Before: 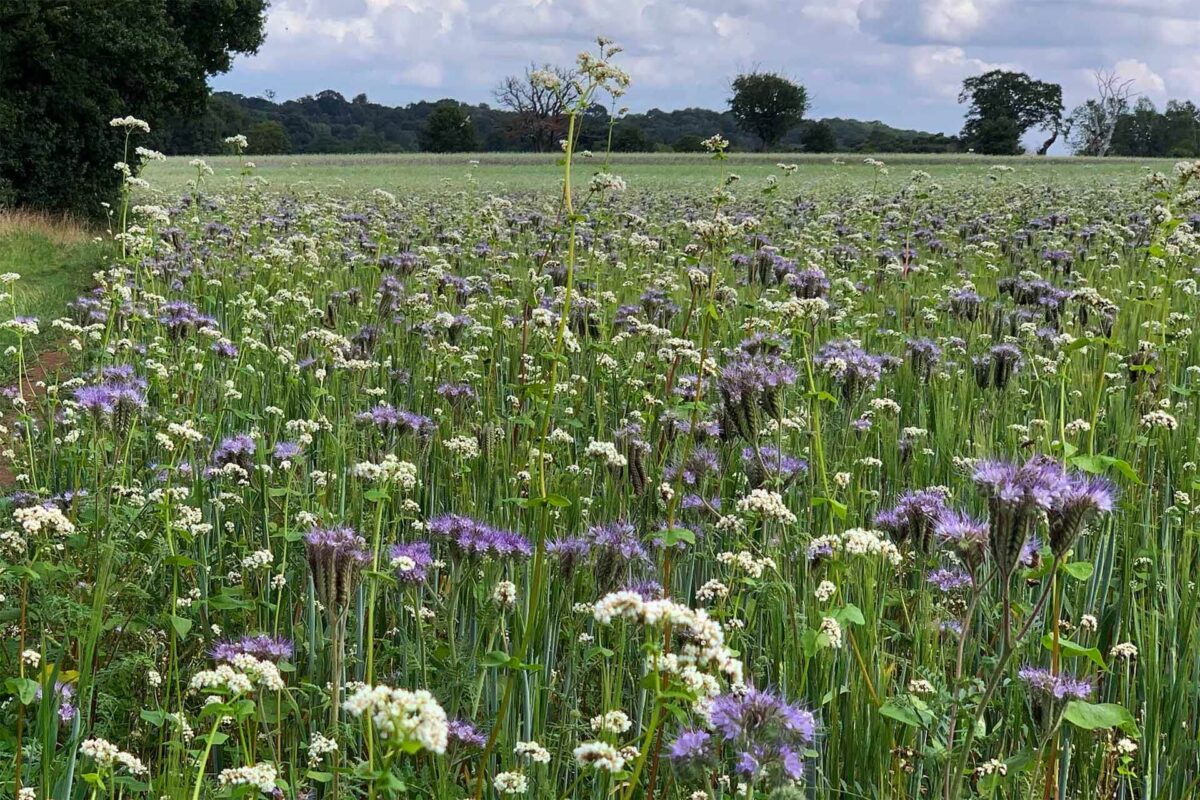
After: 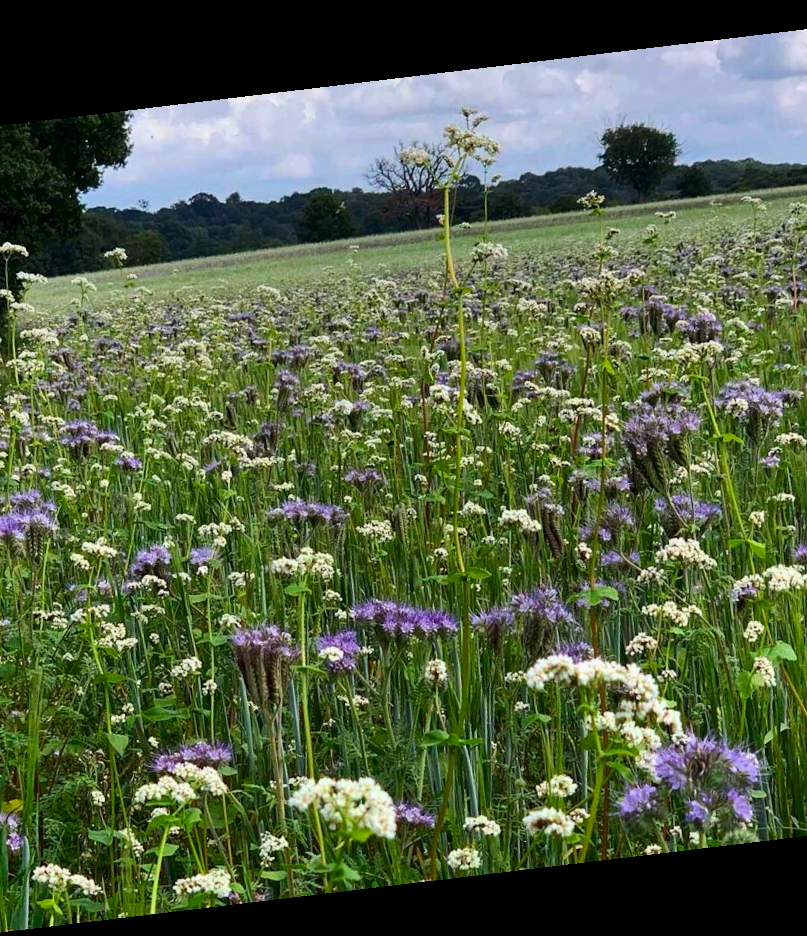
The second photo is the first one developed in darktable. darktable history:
rotate and perspective: rotation -6.83°, automatic cropping off
contrast brightness saturation: contrast 0.13, brightness -0.05, saturation 0.16
crop: left 10.644%, right 26.528%
